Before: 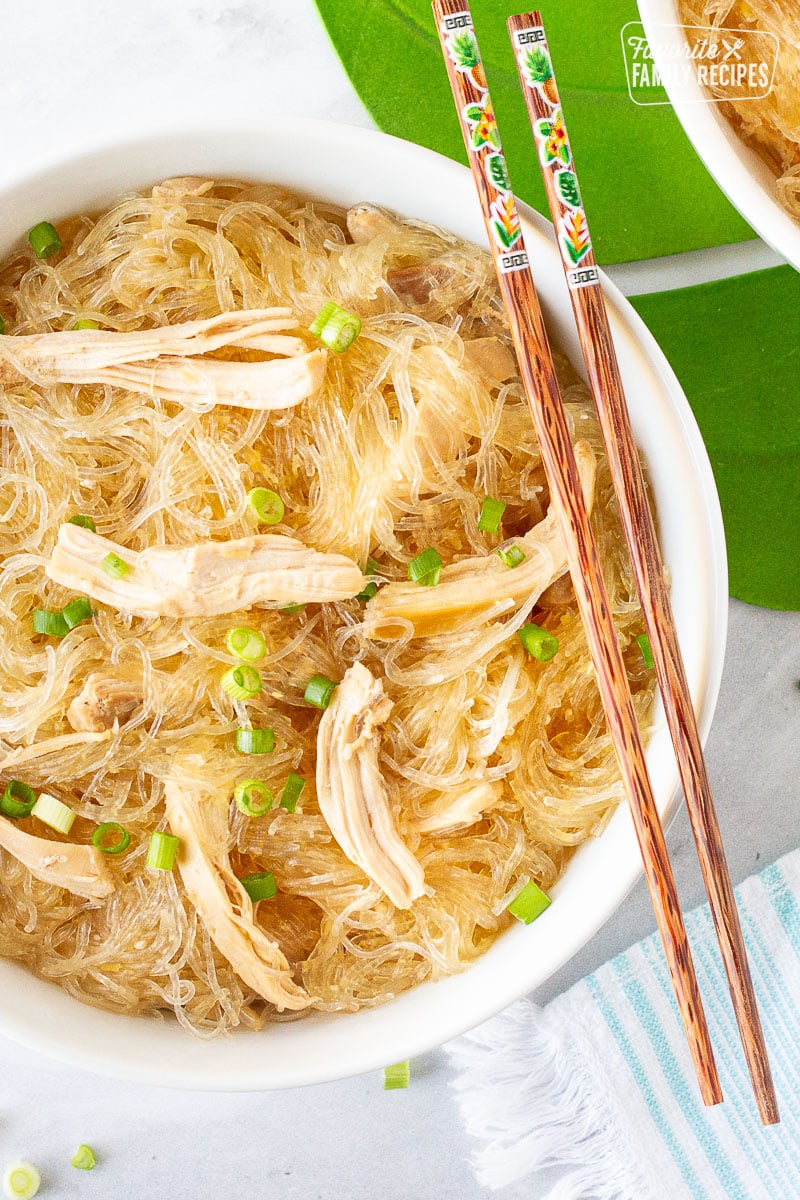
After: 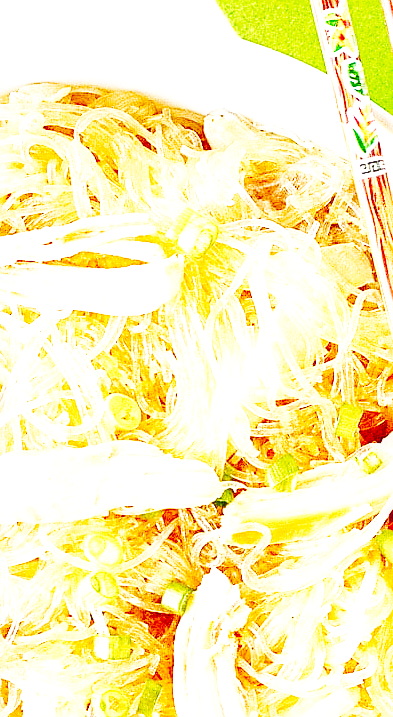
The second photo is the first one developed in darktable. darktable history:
contrast brightness saturation: brightness -0.198, saturation 0.076
crop: left 17.882%, top 7.895%, right 32.873%, bottom 32.275%
tone curve: curves: ch0 [(0, 0) (0.003, 0.005) (0.011, 0.013) (0.025, 0.027) (0.044, 0.044) (0.069, 0.06) (0.1, 0.081) (0.136, 0.114) (0.177, 0.16) (0.224, 0.211) (0.277, 0.277) (0.335, 0.354) (0.399, 0.435) (0.468, 0.538) (0.543, 0.626) (0.623, 0.708) (0.709, 0.789) (0.801, 0.867) (0.898, 0.935) (1, 1)], preserve colors none
local contrast: on, module defaults
exposure: black level correction -0.002, exposure 0.538 EV, compensate highlight preservation false
base curve: curves: ch0 [(0, 0) (0.007, 0.004) (0.027, 0.03) (0.046, 0.07) (0.207, 0.54) (0.442, 0.872) (0.673, 0.972) (1, 1)], preserve colors none
sharpen: on, module defaults
